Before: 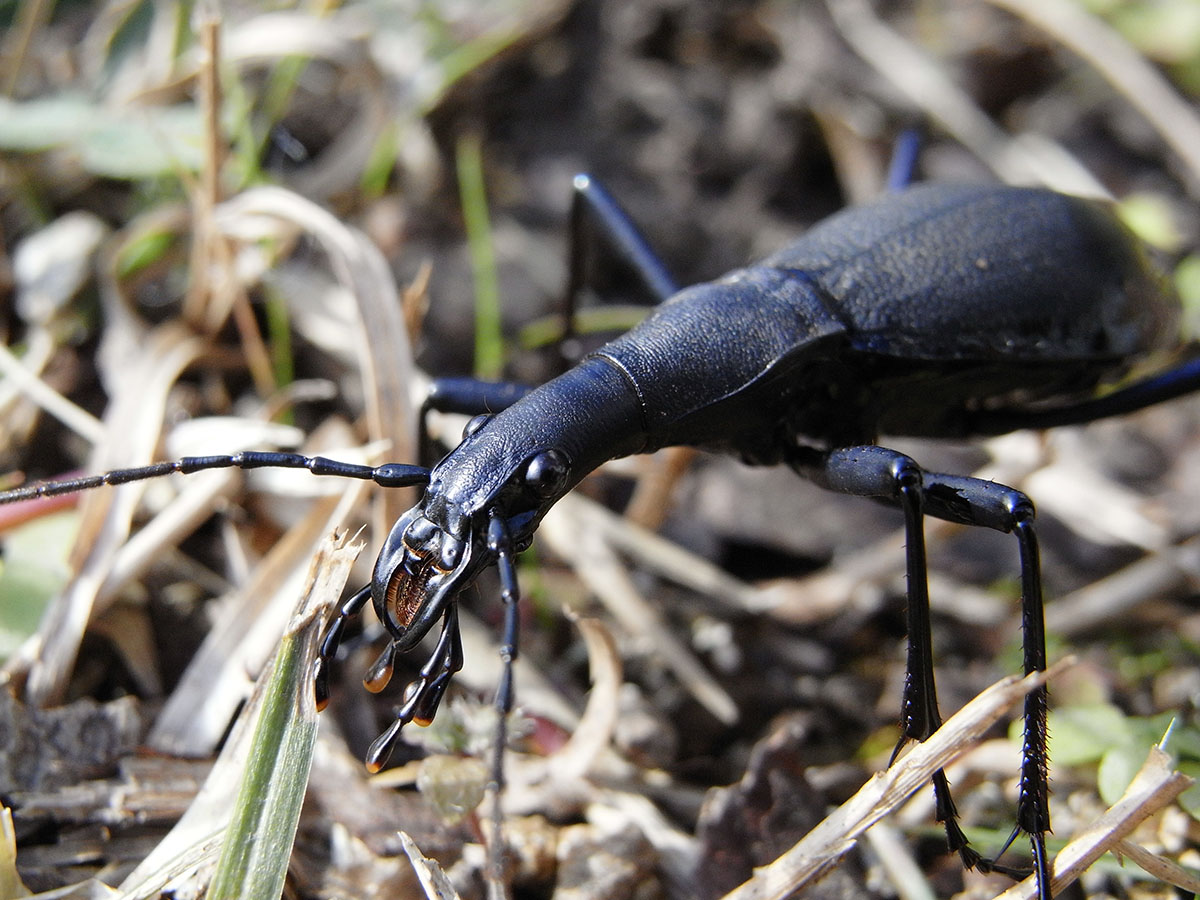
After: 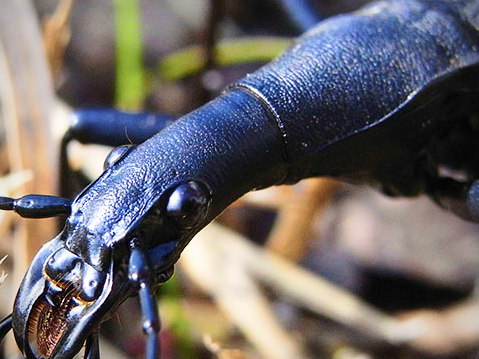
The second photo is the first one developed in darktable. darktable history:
velvia: strength 67.07%, mid-tones bias 0.972
vignetting: fall-off radius 60.92%
contrast brightness saturation: contrast 0.2, brightness 0.16, saturation 0.22
crop: left 30%, top 30%, right 30%, bottom 30%
